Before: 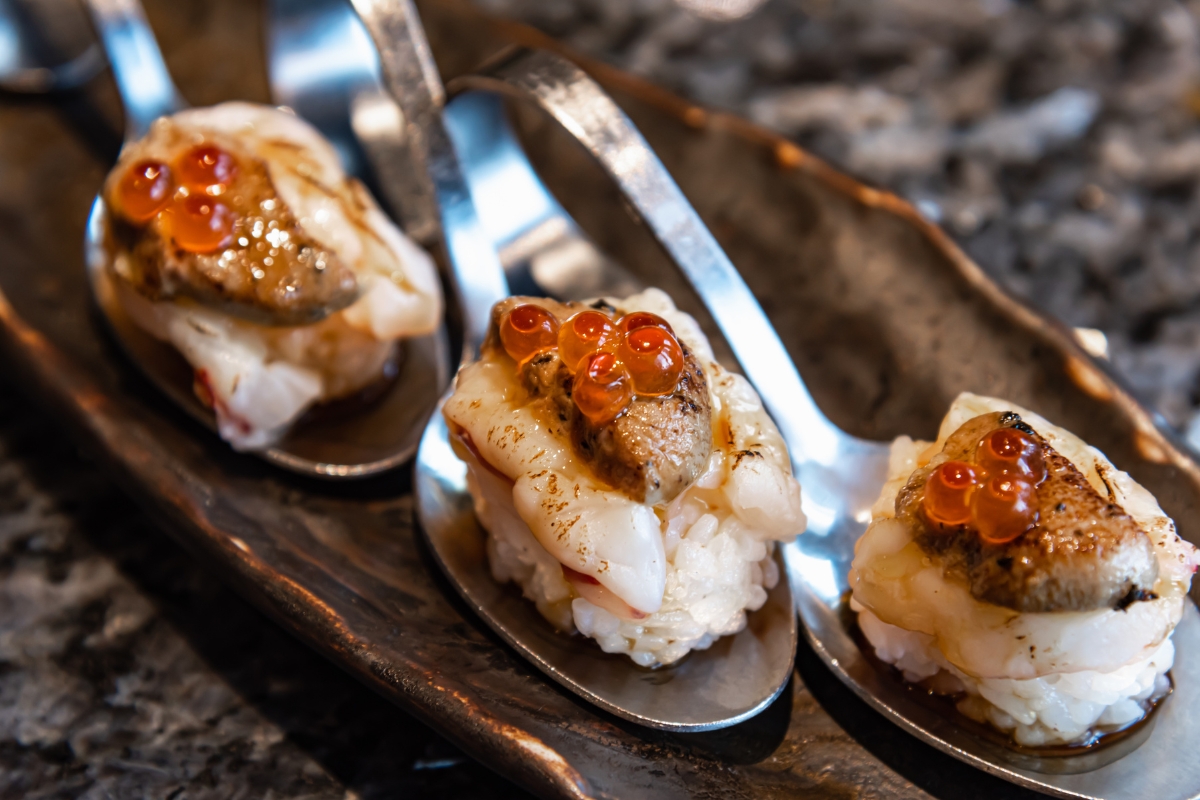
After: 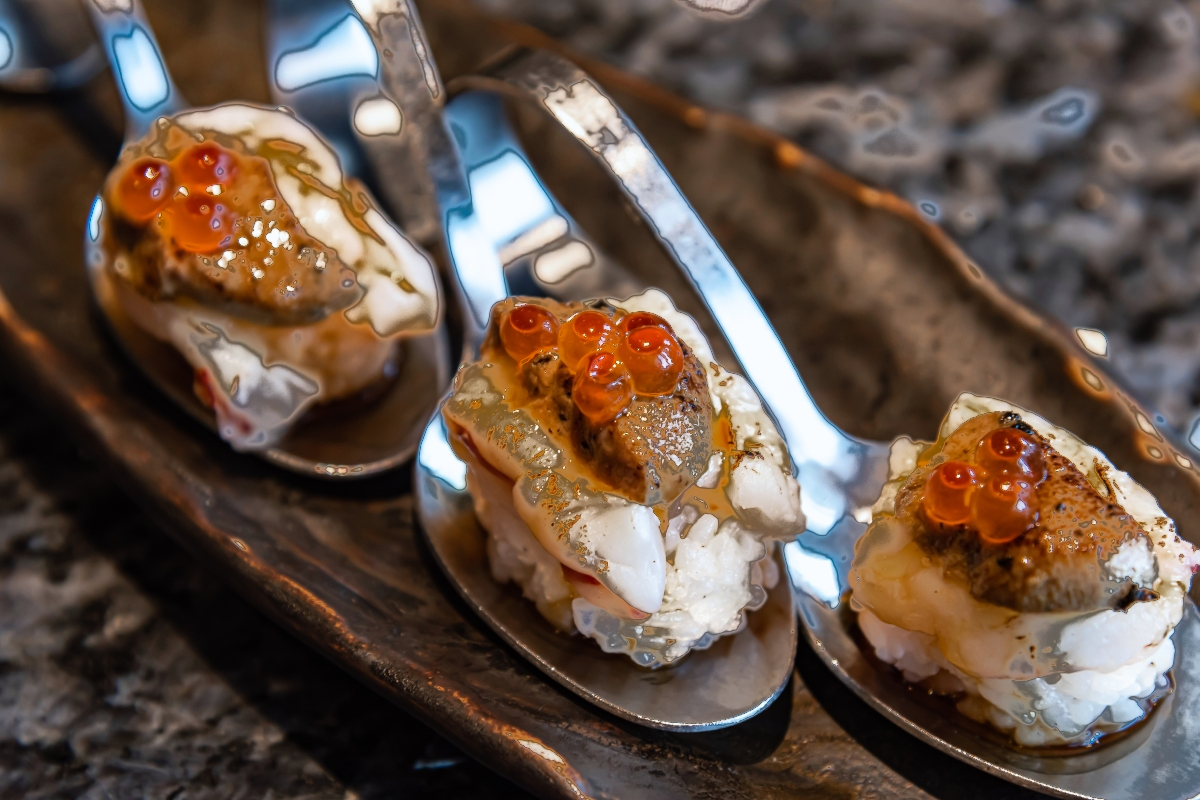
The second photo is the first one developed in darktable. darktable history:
white balance: red 0.986, blue 1.01
fill light: exposure -0.73 EV, center 0.69, width 2.2
